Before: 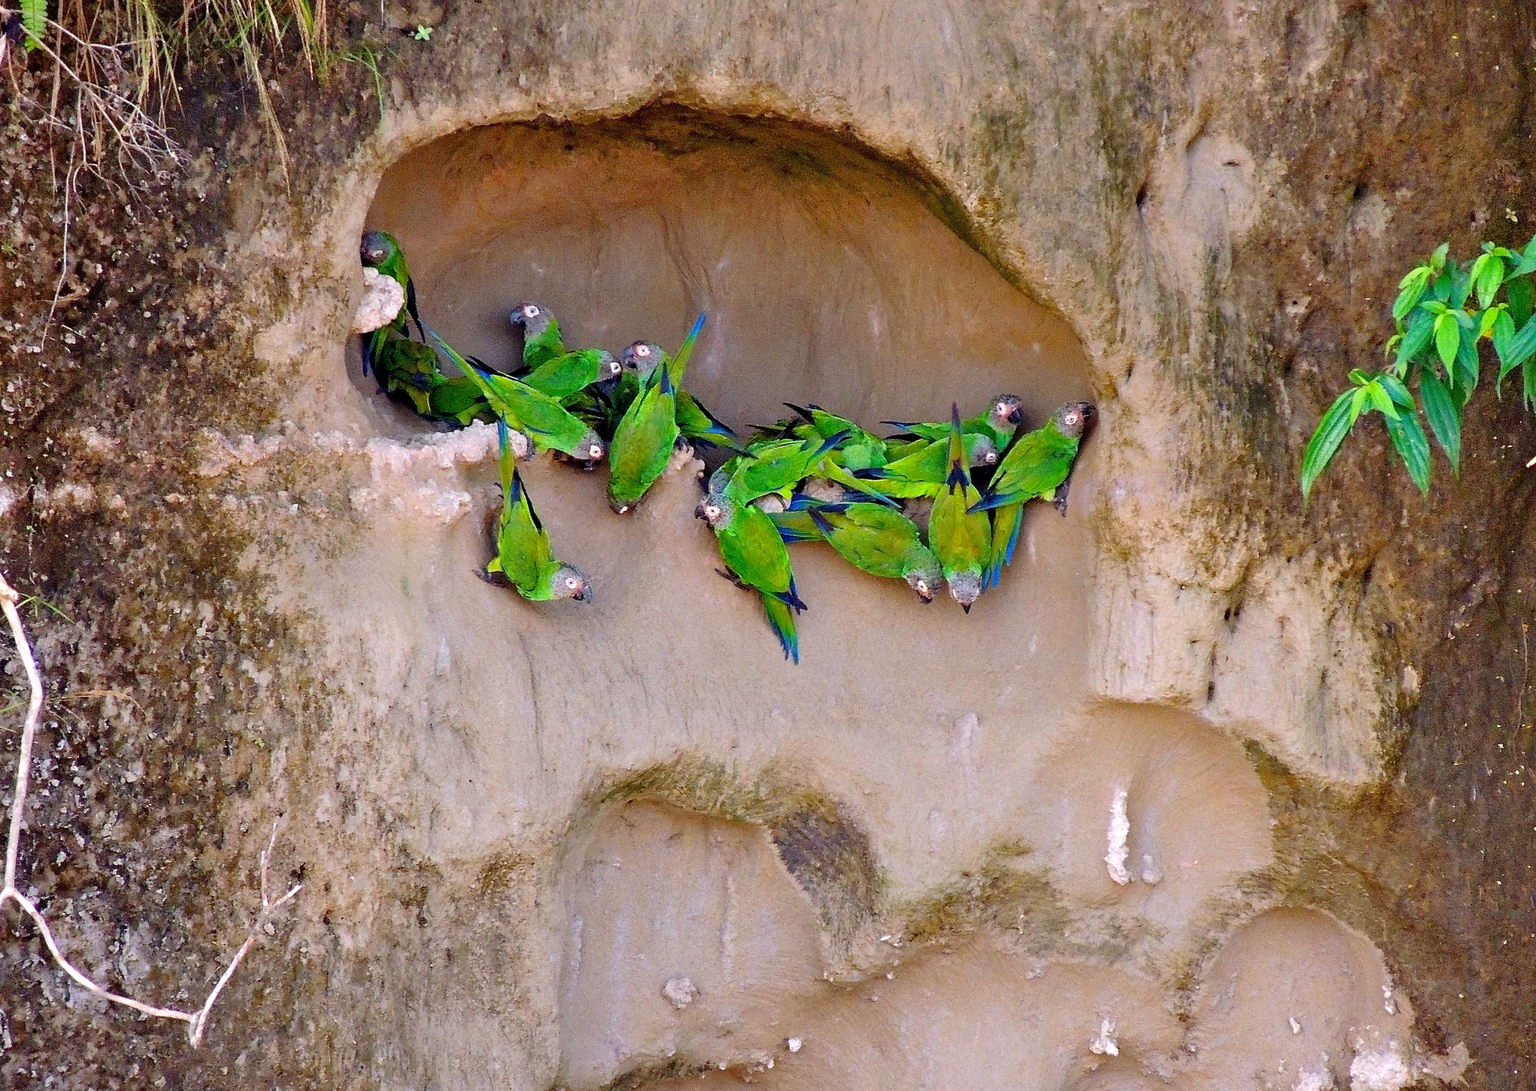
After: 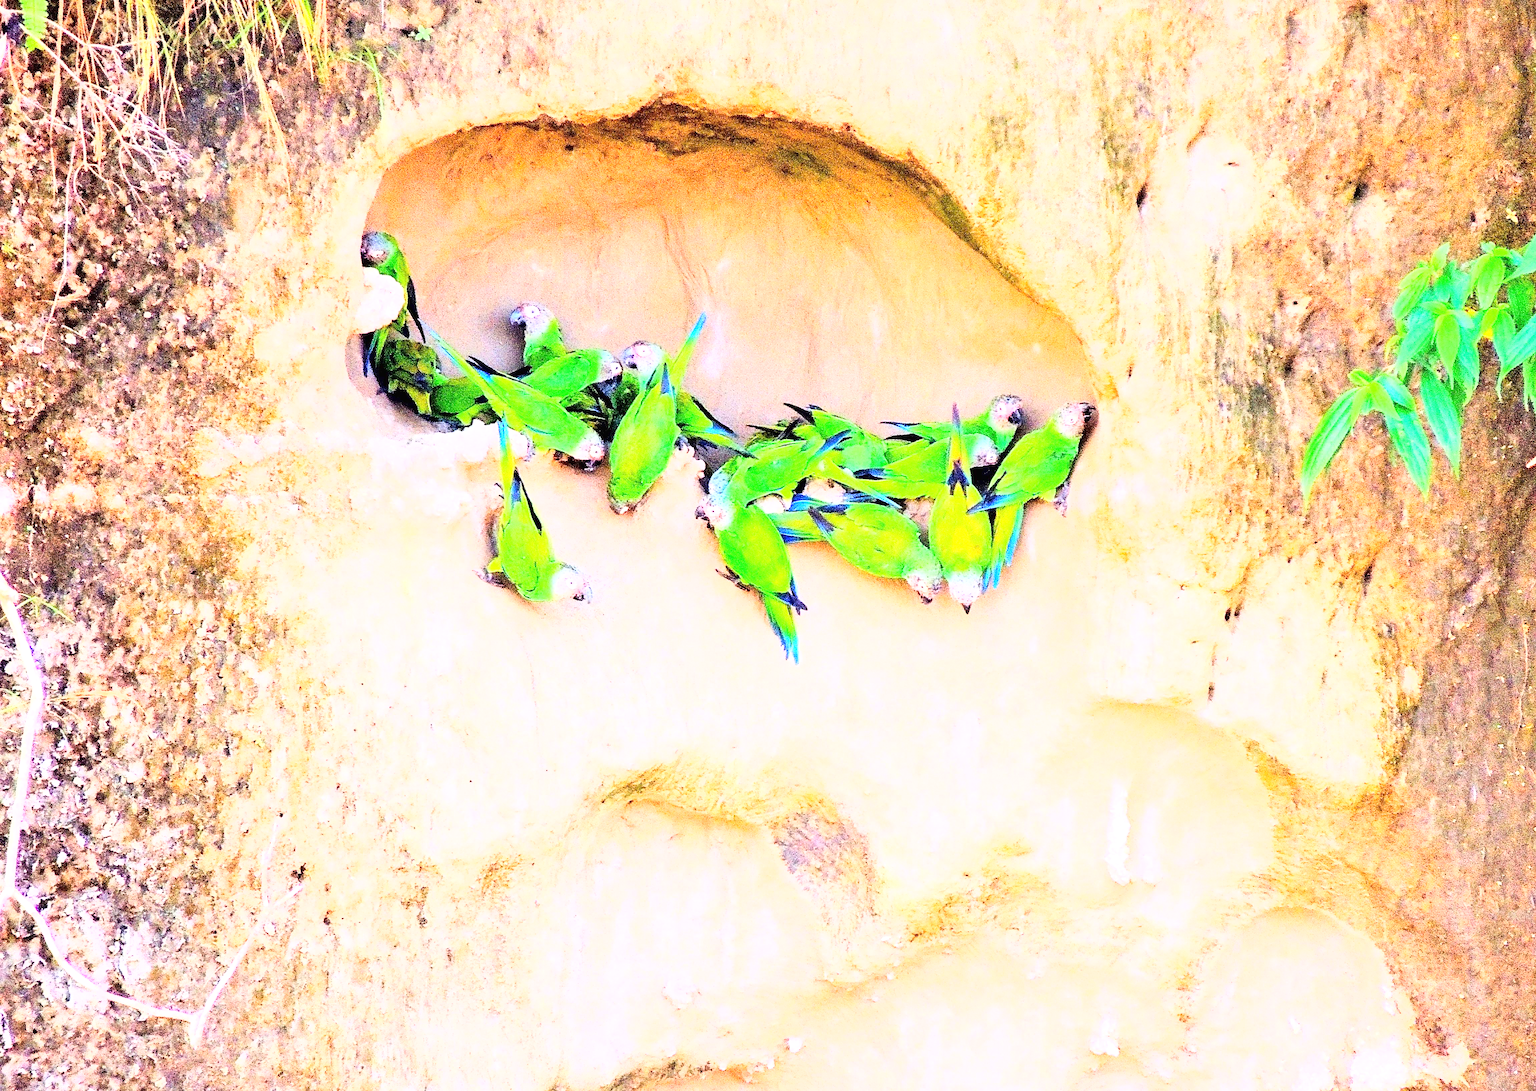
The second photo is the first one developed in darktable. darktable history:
exposure: black level correction 0, exposure 1.465 EV, compensate highlight preservation false
base curve: curves: ch0 [(0, 0.003) (0.001, 0.002) (0.006, 0.004) (0.02, 0.022) (0.048, 0.086) (0.094, 0.234) (0.162, 0.431) (0.258, 0.629) (0.385, 0.8) (0.548, 0.918) (0.751, 0.988) (1, 1)]
